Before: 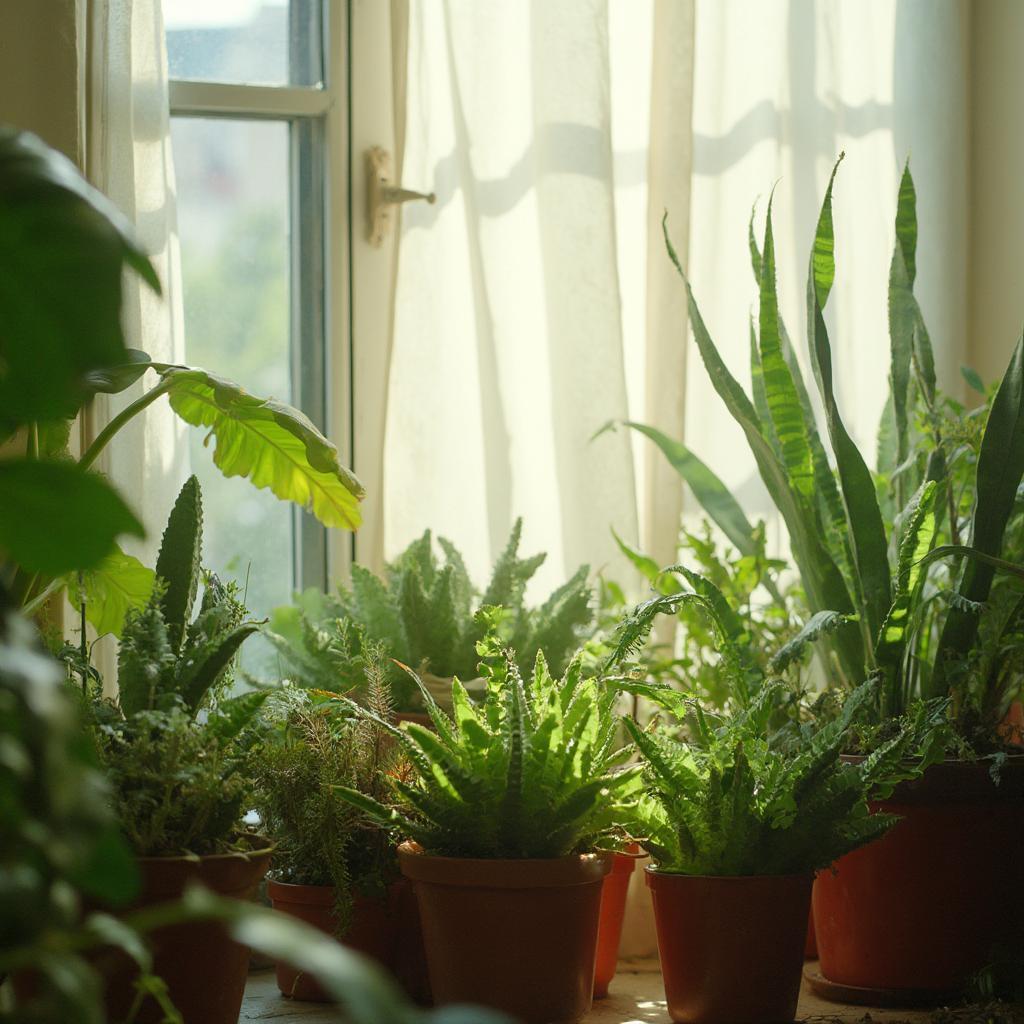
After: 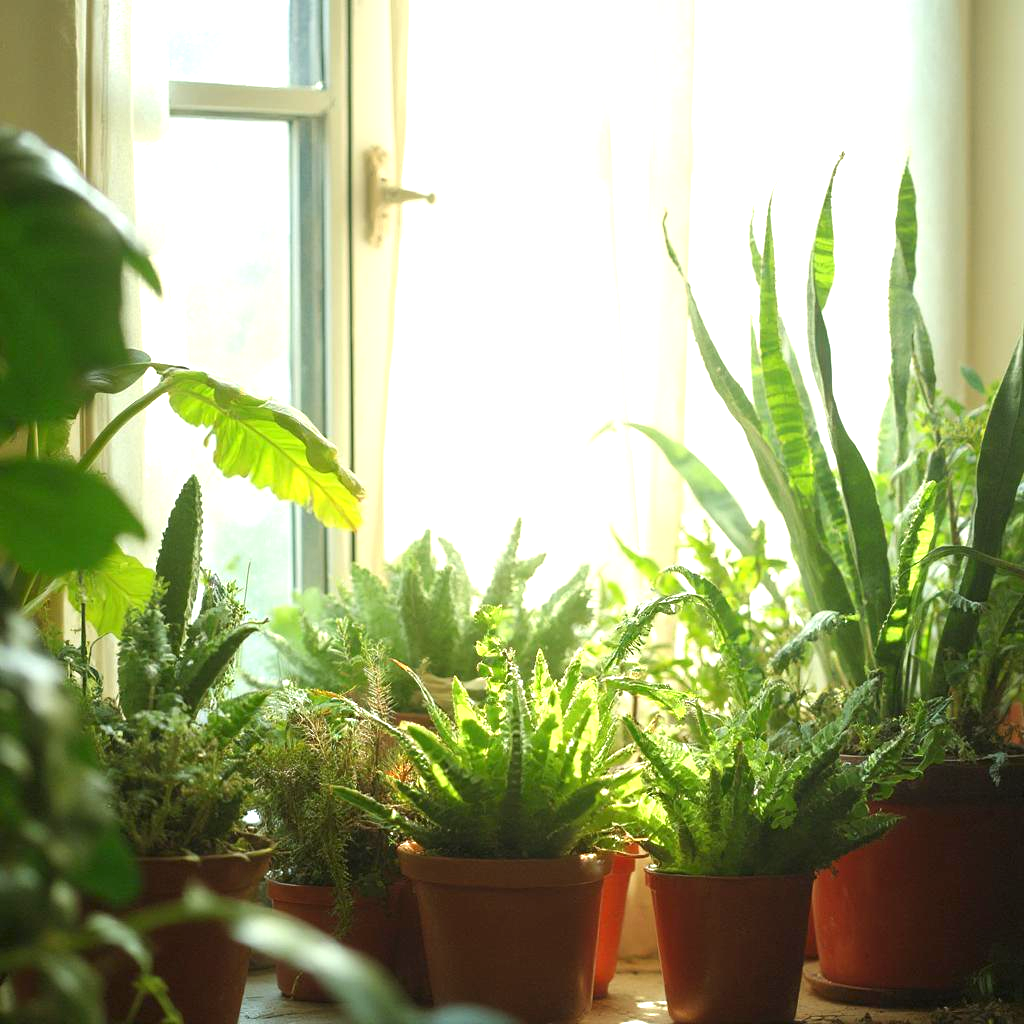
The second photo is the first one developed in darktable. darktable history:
exposure: exposure 1.16 EV, compensate exposure bias true, compensate highlight preservation false
